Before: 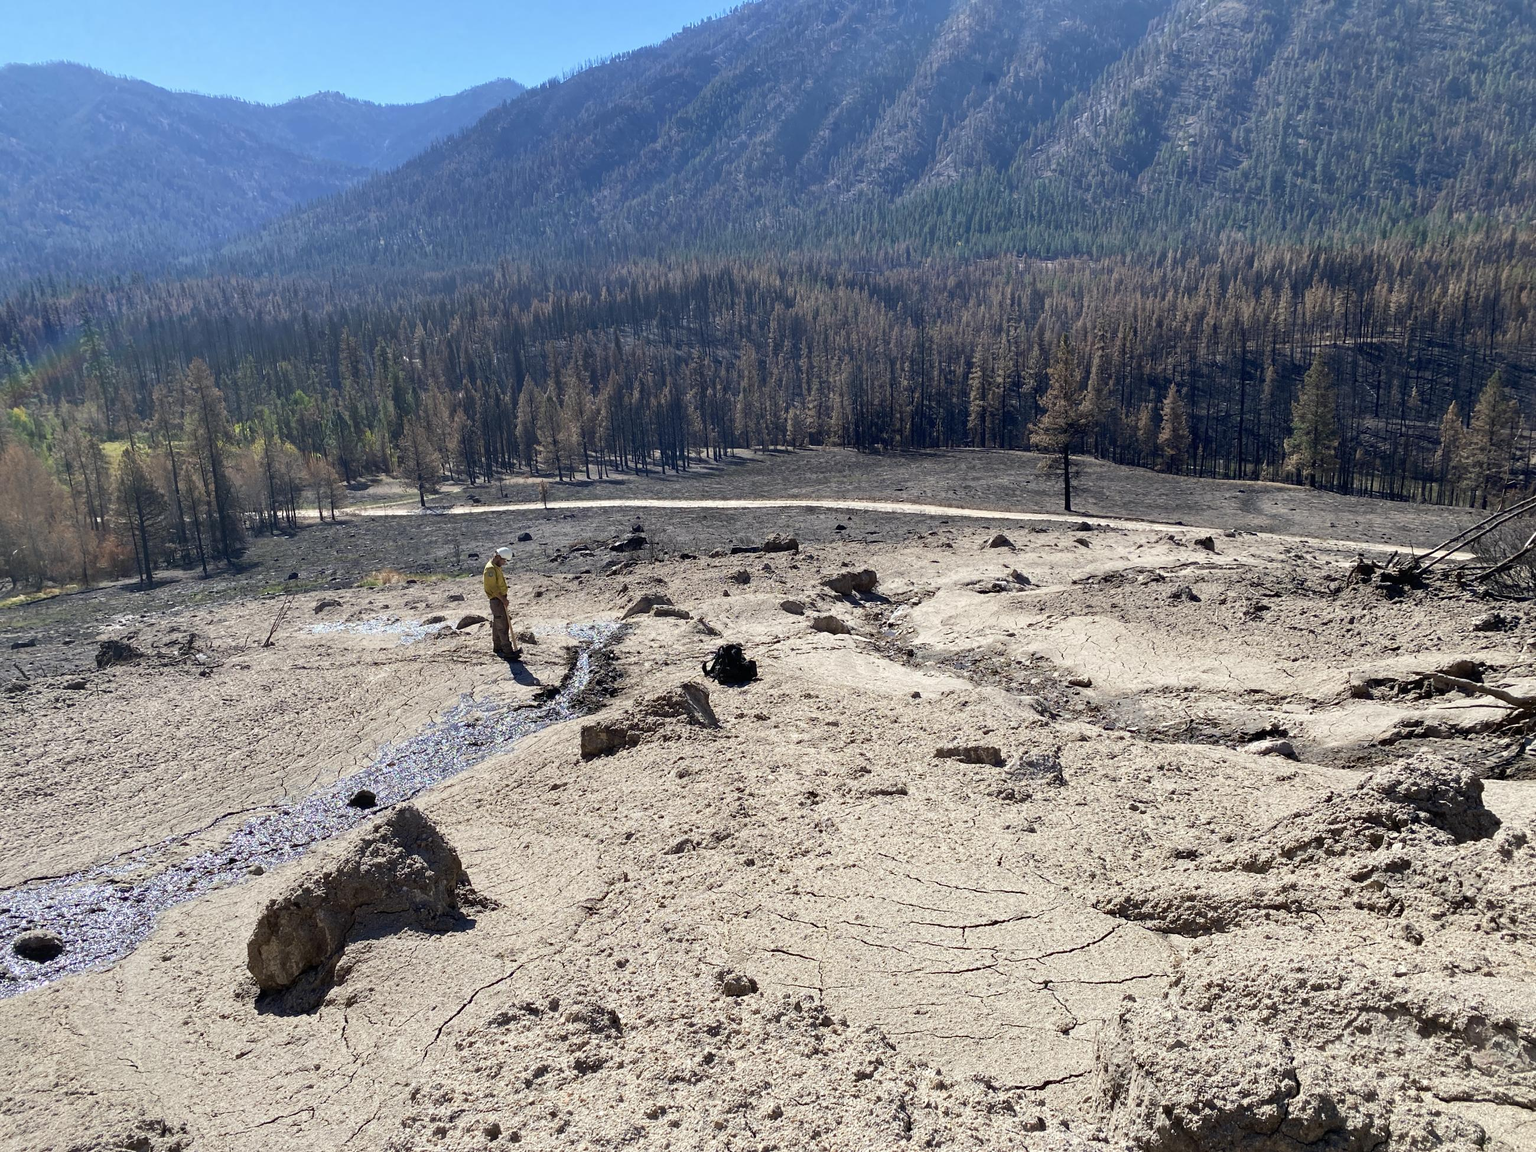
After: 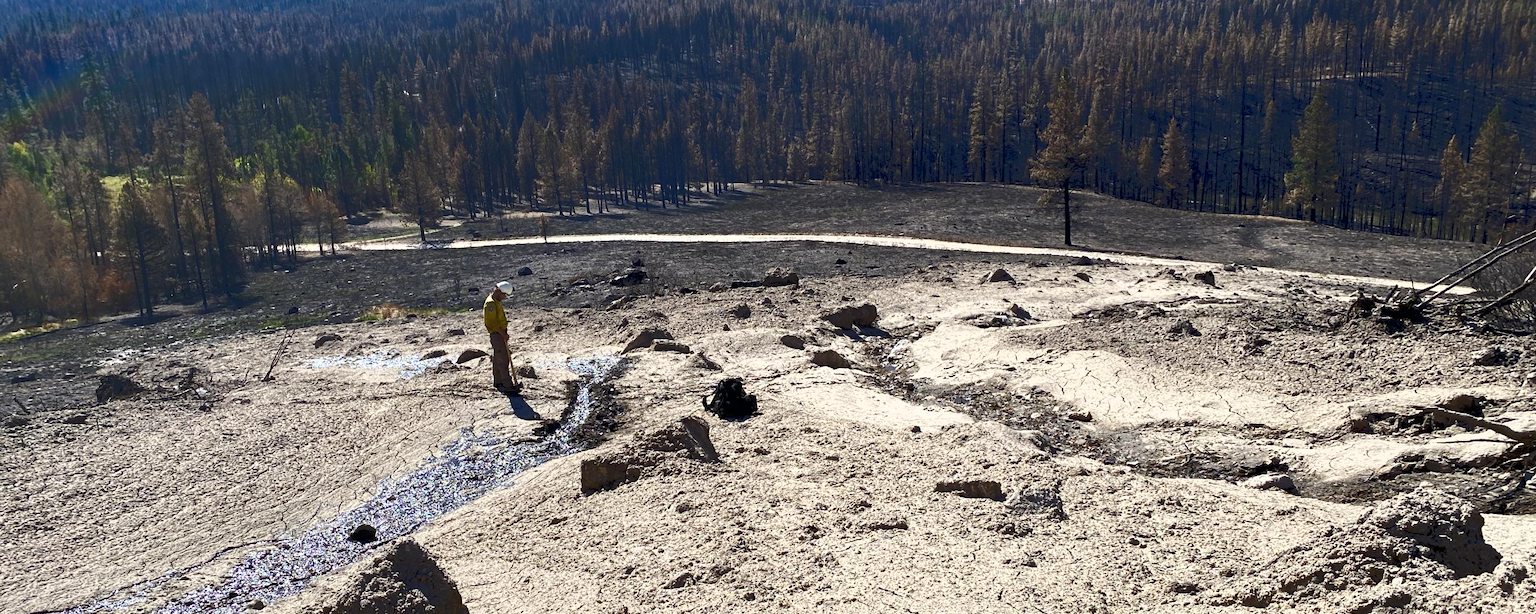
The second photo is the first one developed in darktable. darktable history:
contrast brightness saturation: contrast 0.091, brightness -0.597, saturation 0.165
tone curve: curves: ch0 [(0, 0) (0.003, 0.115) (0.011, 0.133) (0.025, 0.157) (0.044, 0.182) (0.069, 0.209) (0.1, 0.239) (0.136, 0.279) (0.177, 0.326) (0.224, 0.379) (0.277, 0.436) (0.335, 0.507) (0.399, 0.587) (0.468, 0.671) (0.543, 0.75) (0.623, 0.837) (0.709, 0.916) (0.801, 0.978) (0.898, 0.985) (1, 1)], color space Lab, independent channels, preserve colors none
crop and rotate: top 23.165%, bottom 23.439%
